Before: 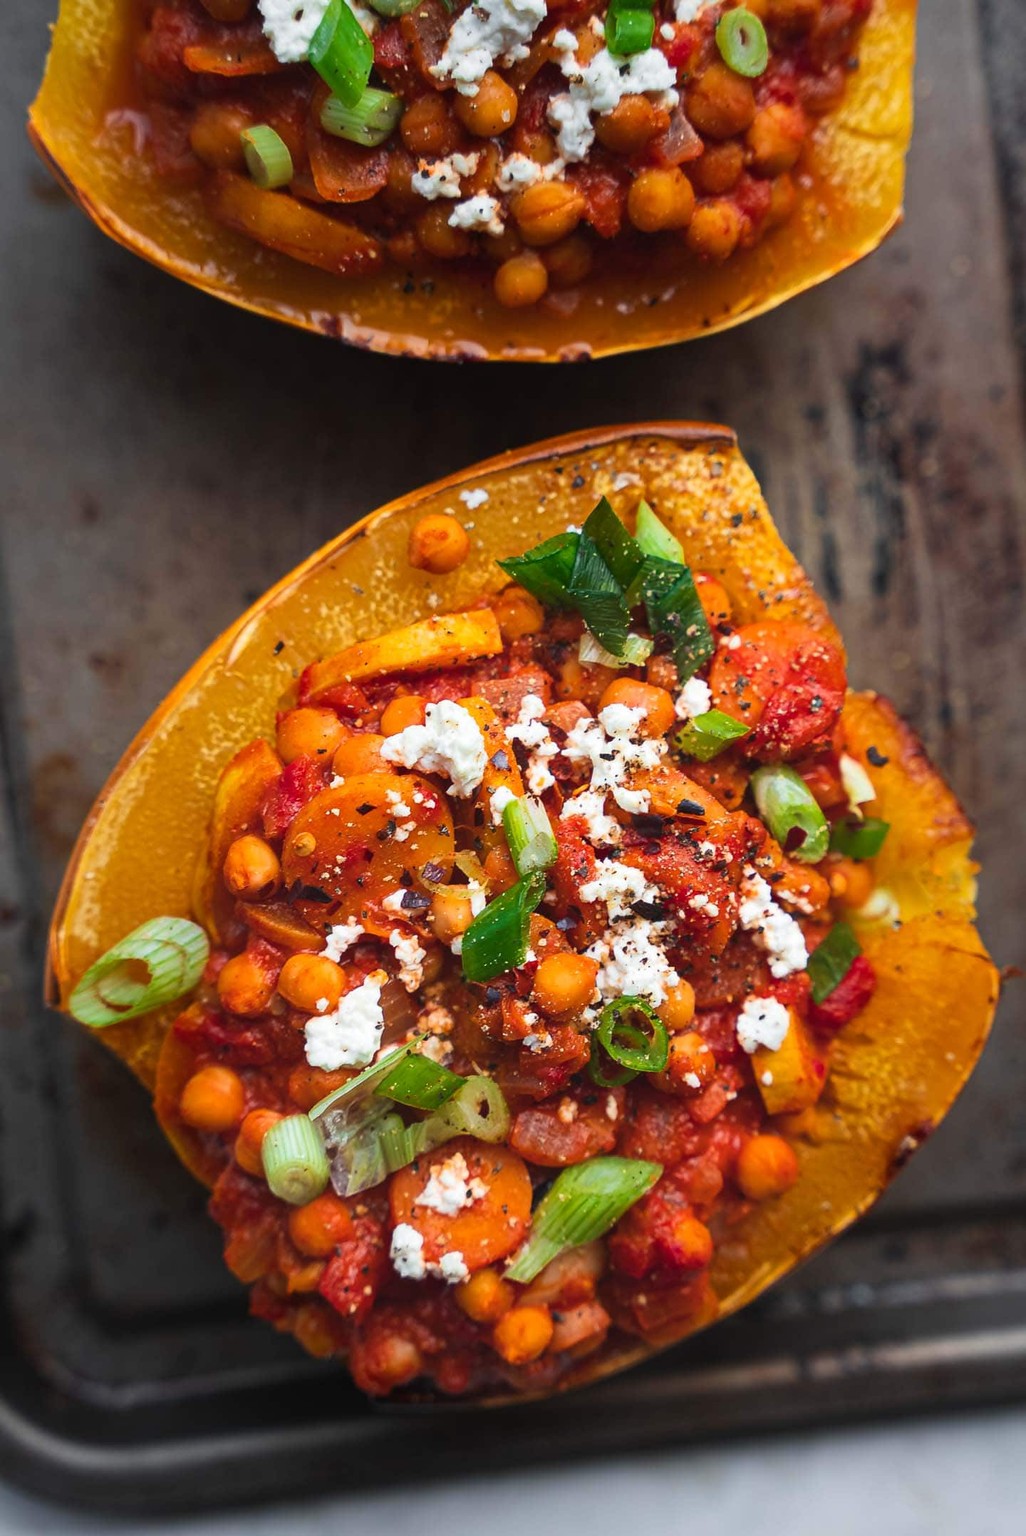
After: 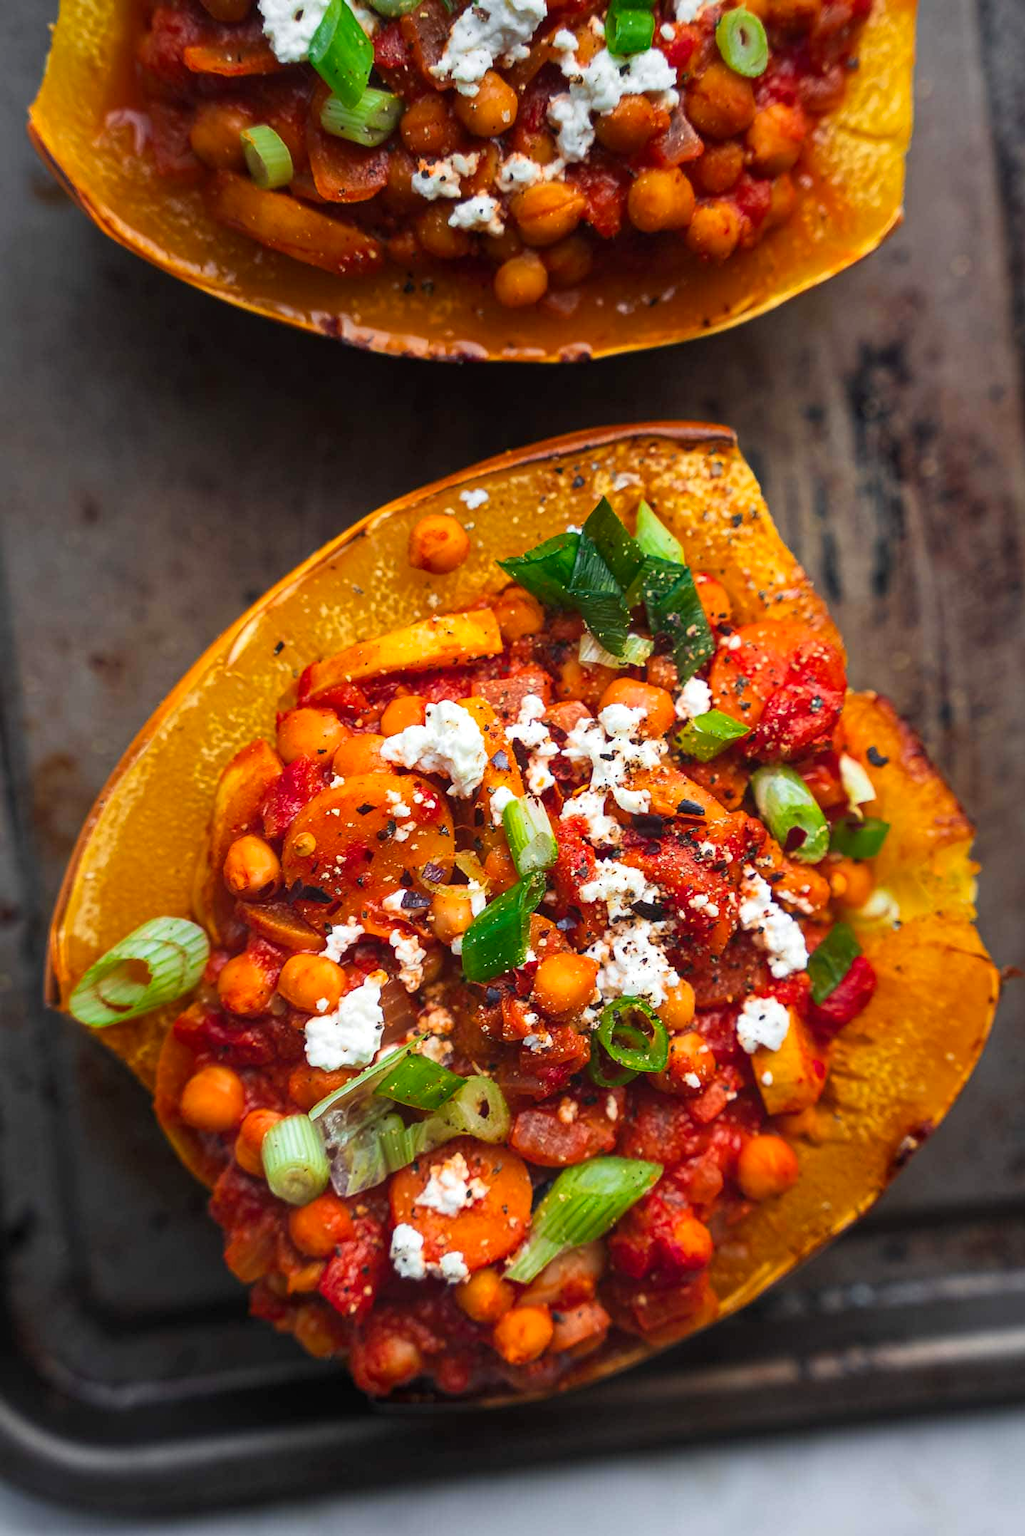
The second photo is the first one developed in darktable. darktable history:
color correction: highlights b* -0.008, saturation 1.13
local contrast: highlights 102%, shadows 99%, detail 120%, midtone range 0.2
